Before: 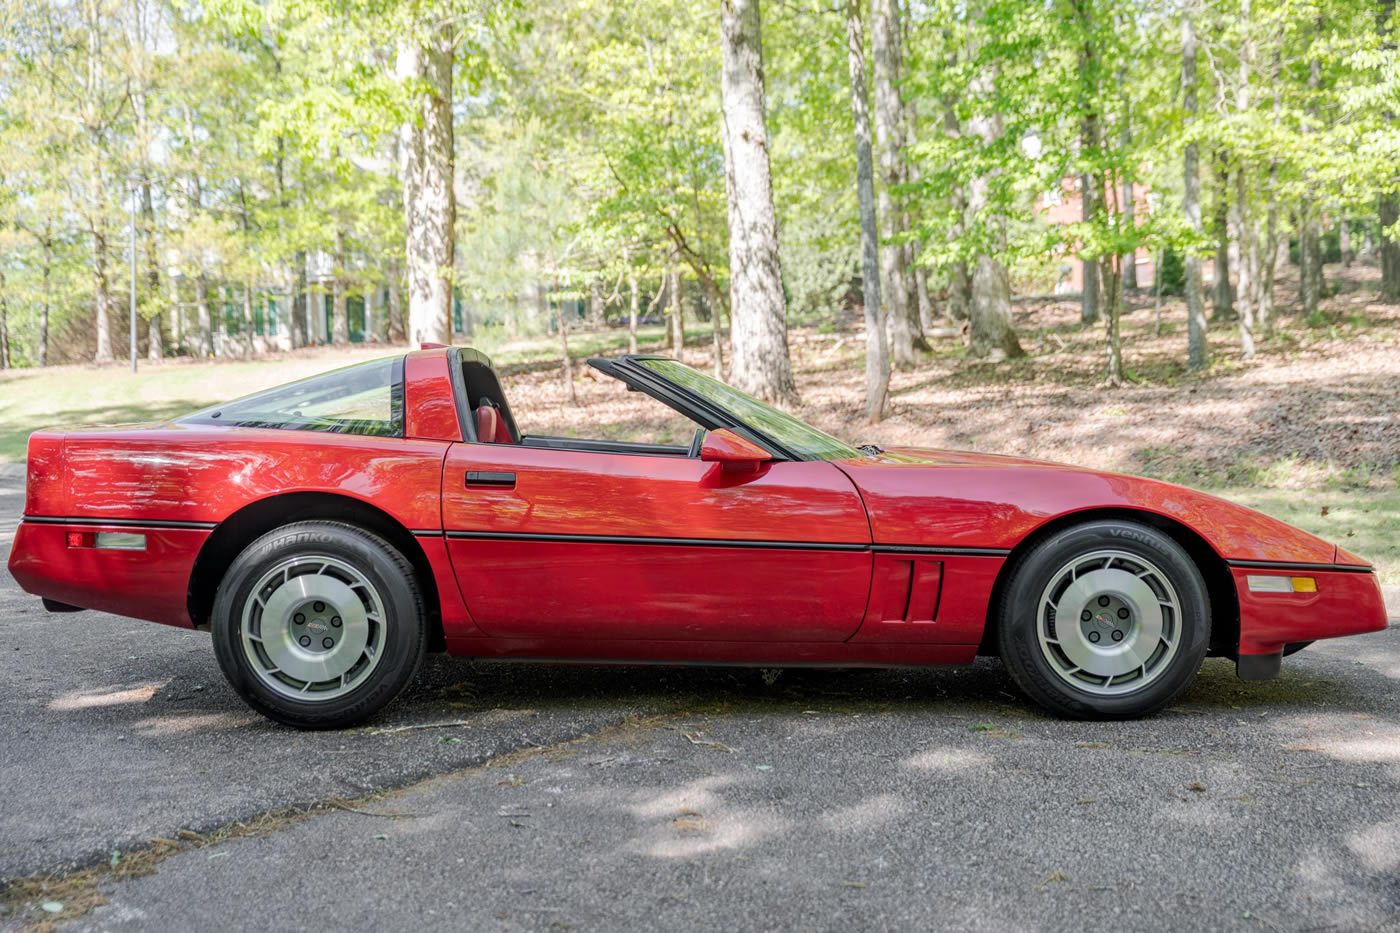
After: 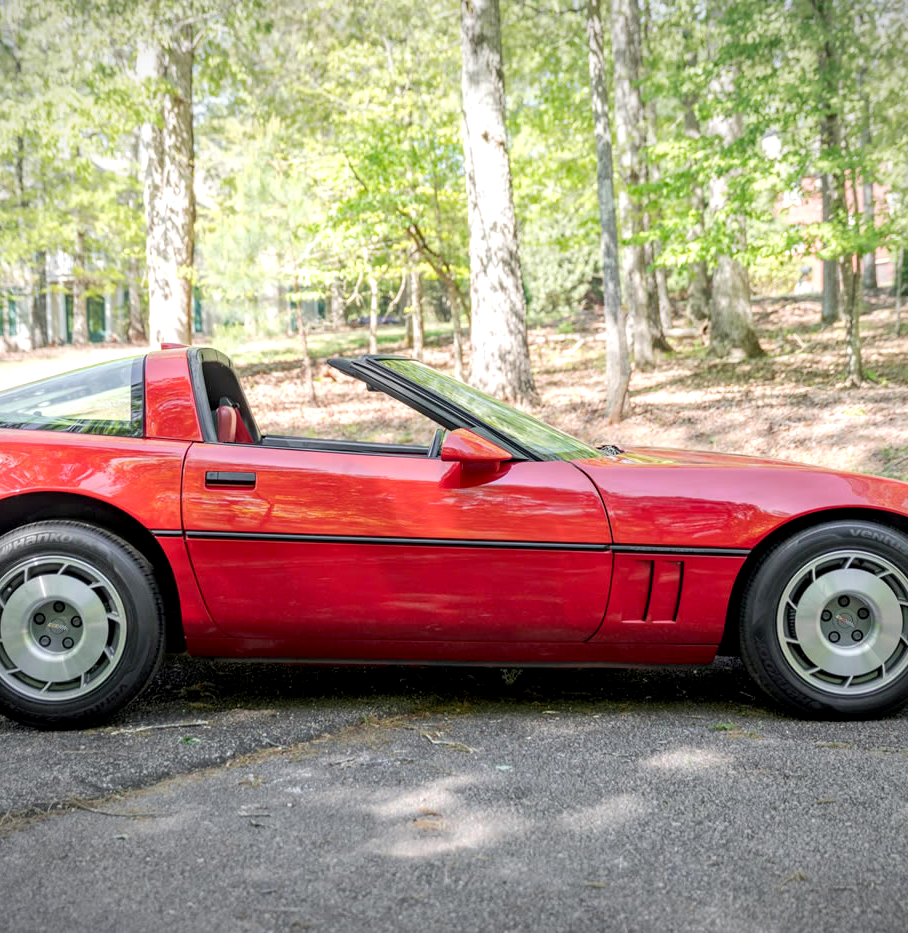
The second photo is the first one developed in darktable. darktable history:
exposure: black level correction 0.003, exposure 0.385 EV, compensate highlight preservation false
crop and rotate: left 18.594%, right 16.482%
vignetting: fall-off start 84.86%, fall-off radius 80.06%, width/height ratio 1.226, unbound false
